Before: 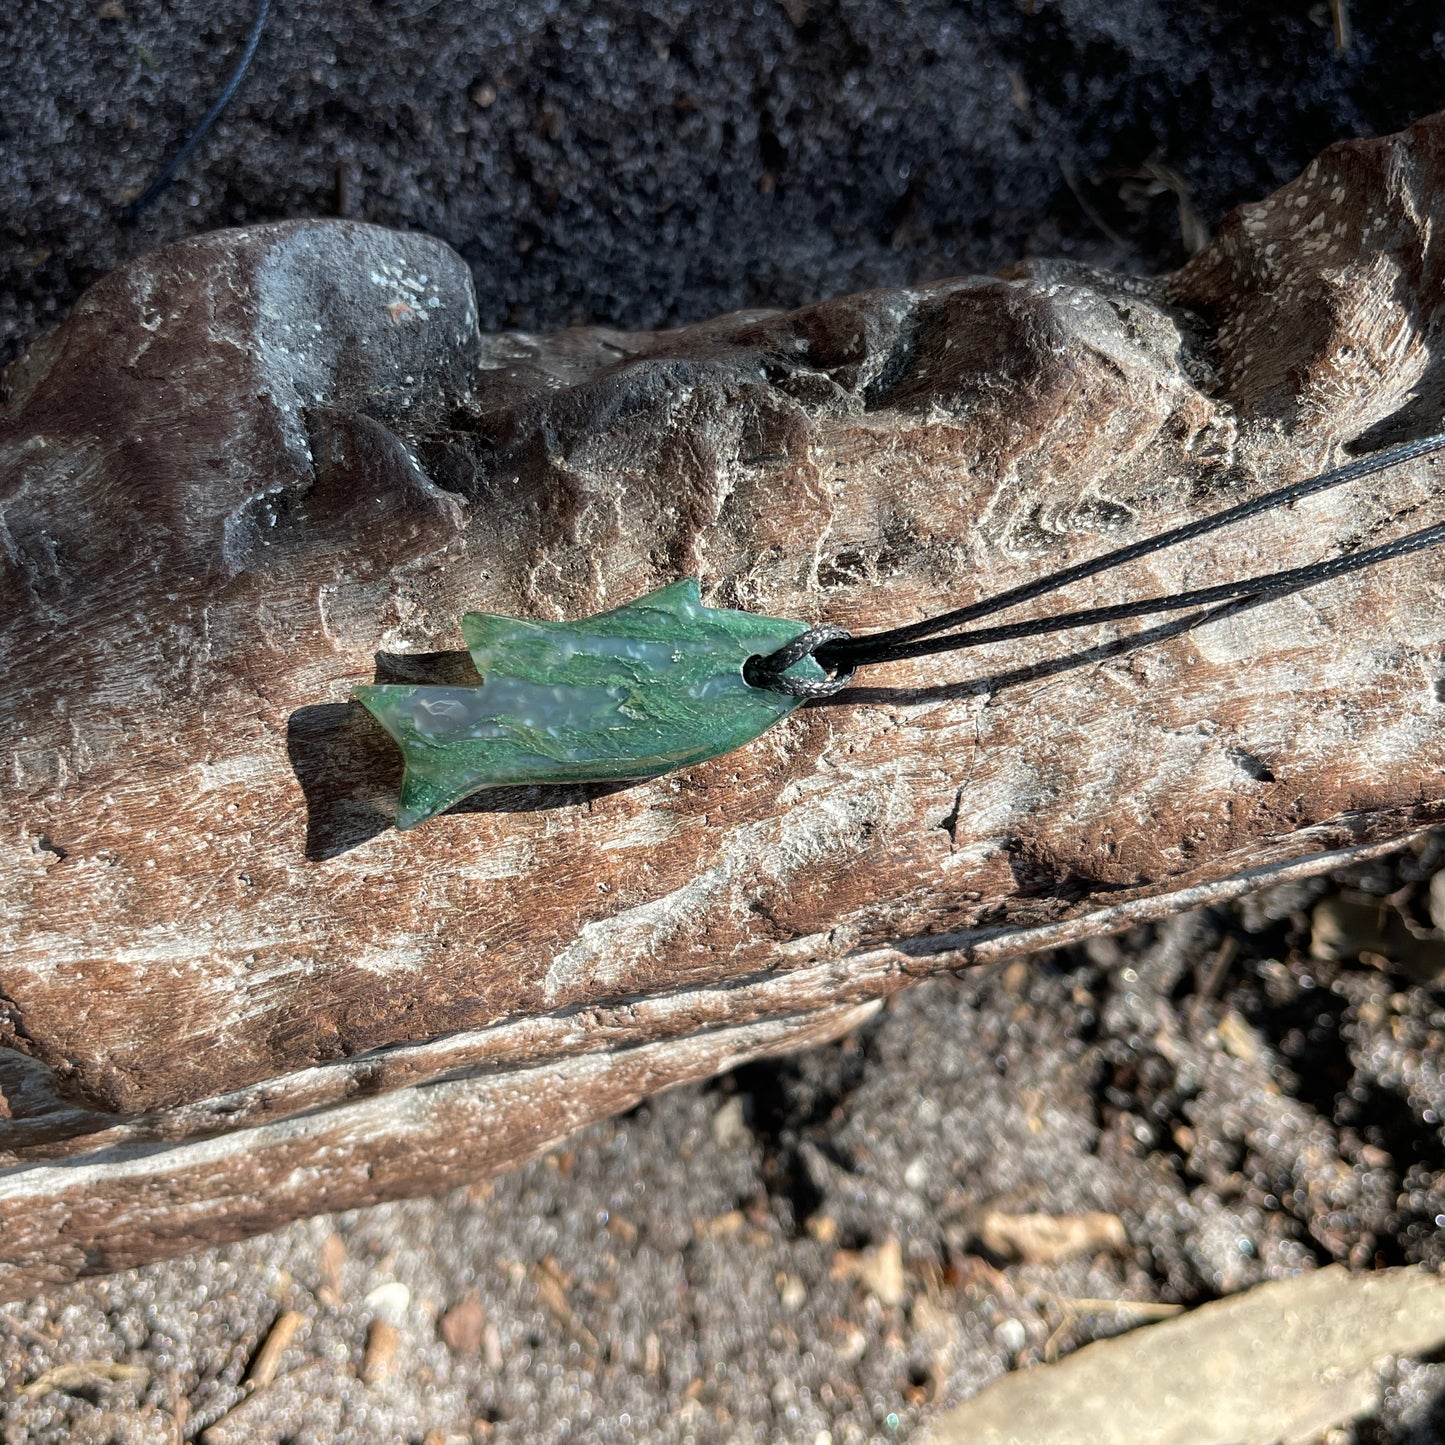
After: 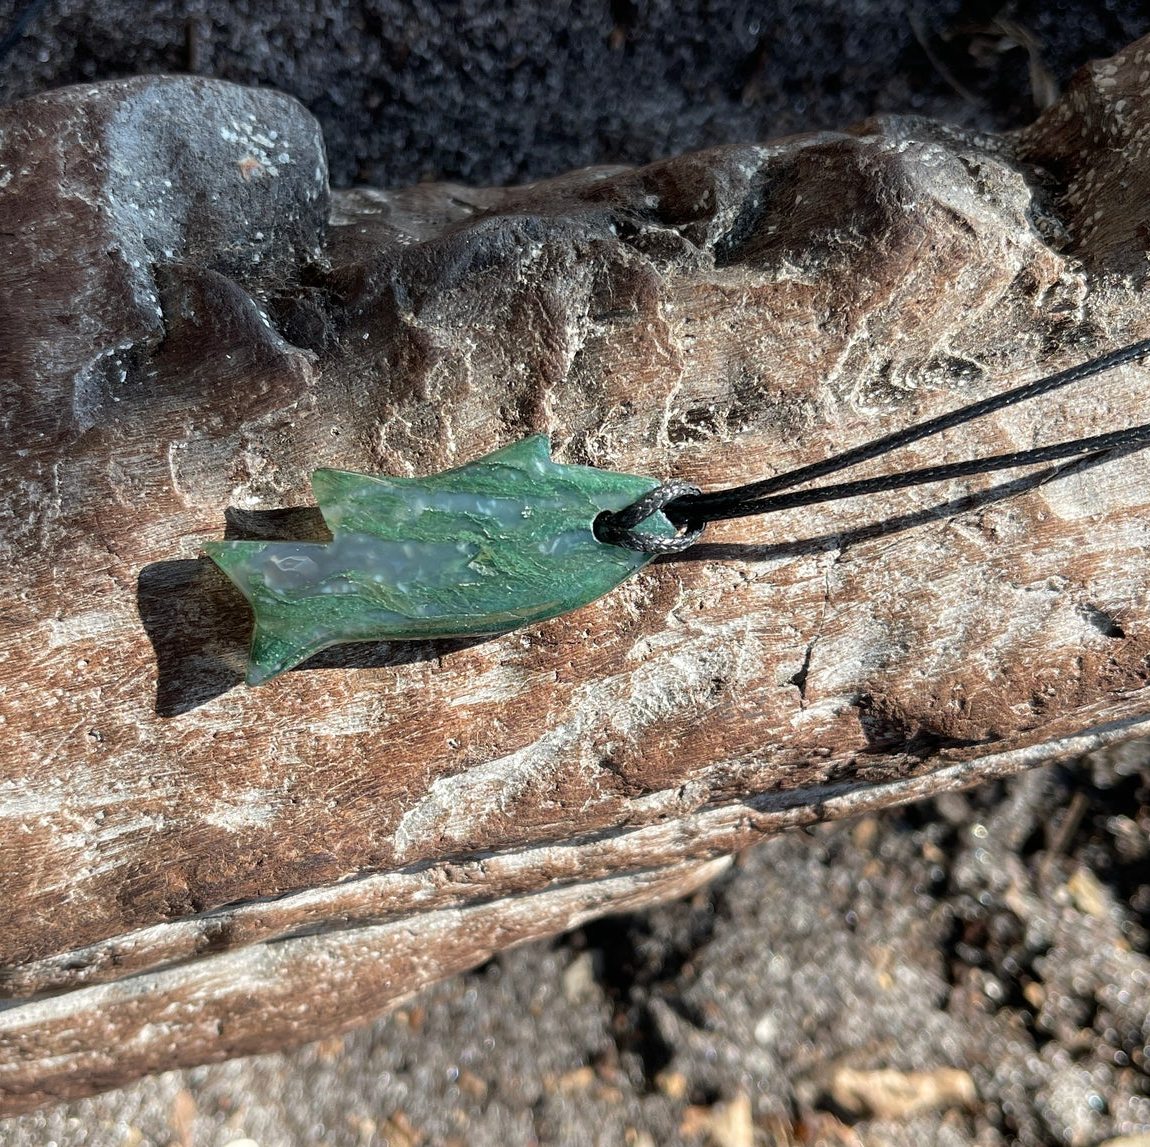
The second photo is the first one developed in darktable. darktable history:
crop and rotate: left 10.382%, top 10.01%, right 10.026%, bottom 10.602%
